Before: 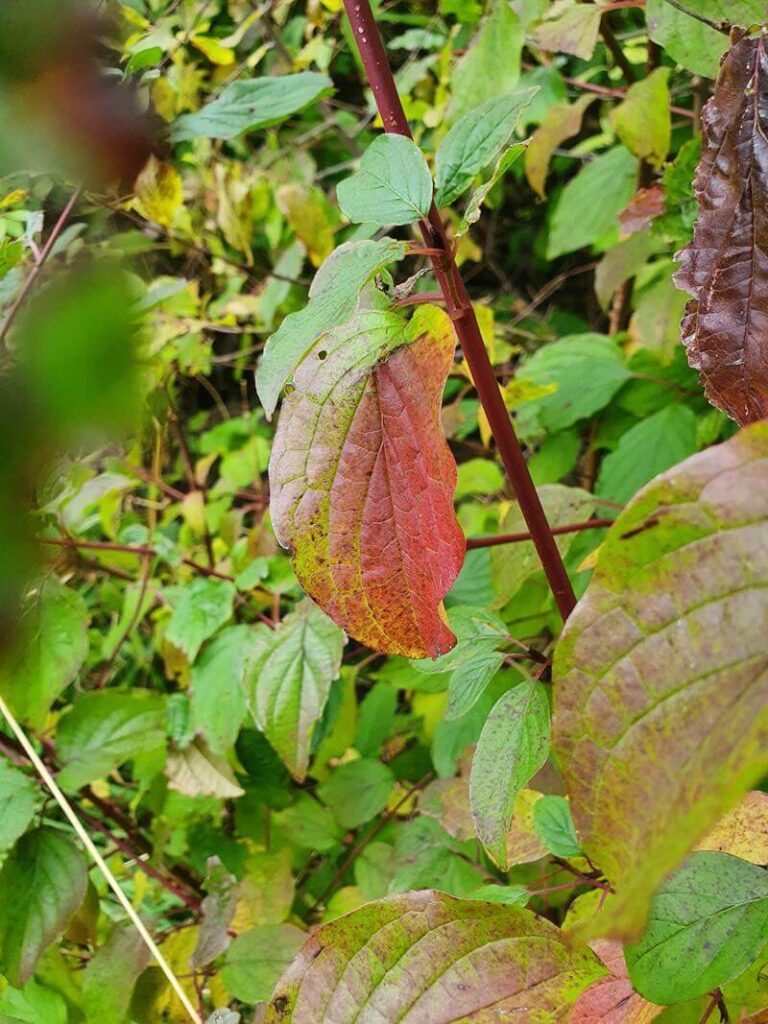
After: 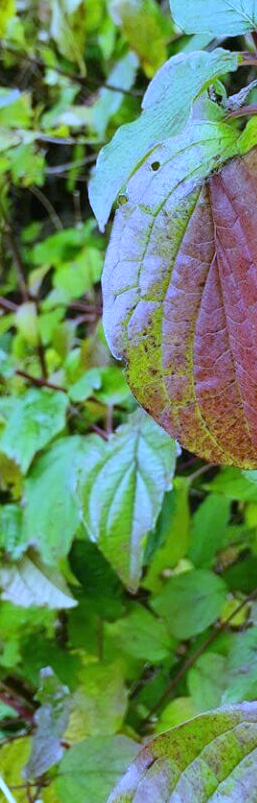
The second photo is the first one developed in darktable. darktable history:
crop and rotate: left 21.77%, top 18.528%, right 44.676%, bottom 2.997%
white balance: red 0.766, blue 1.537
